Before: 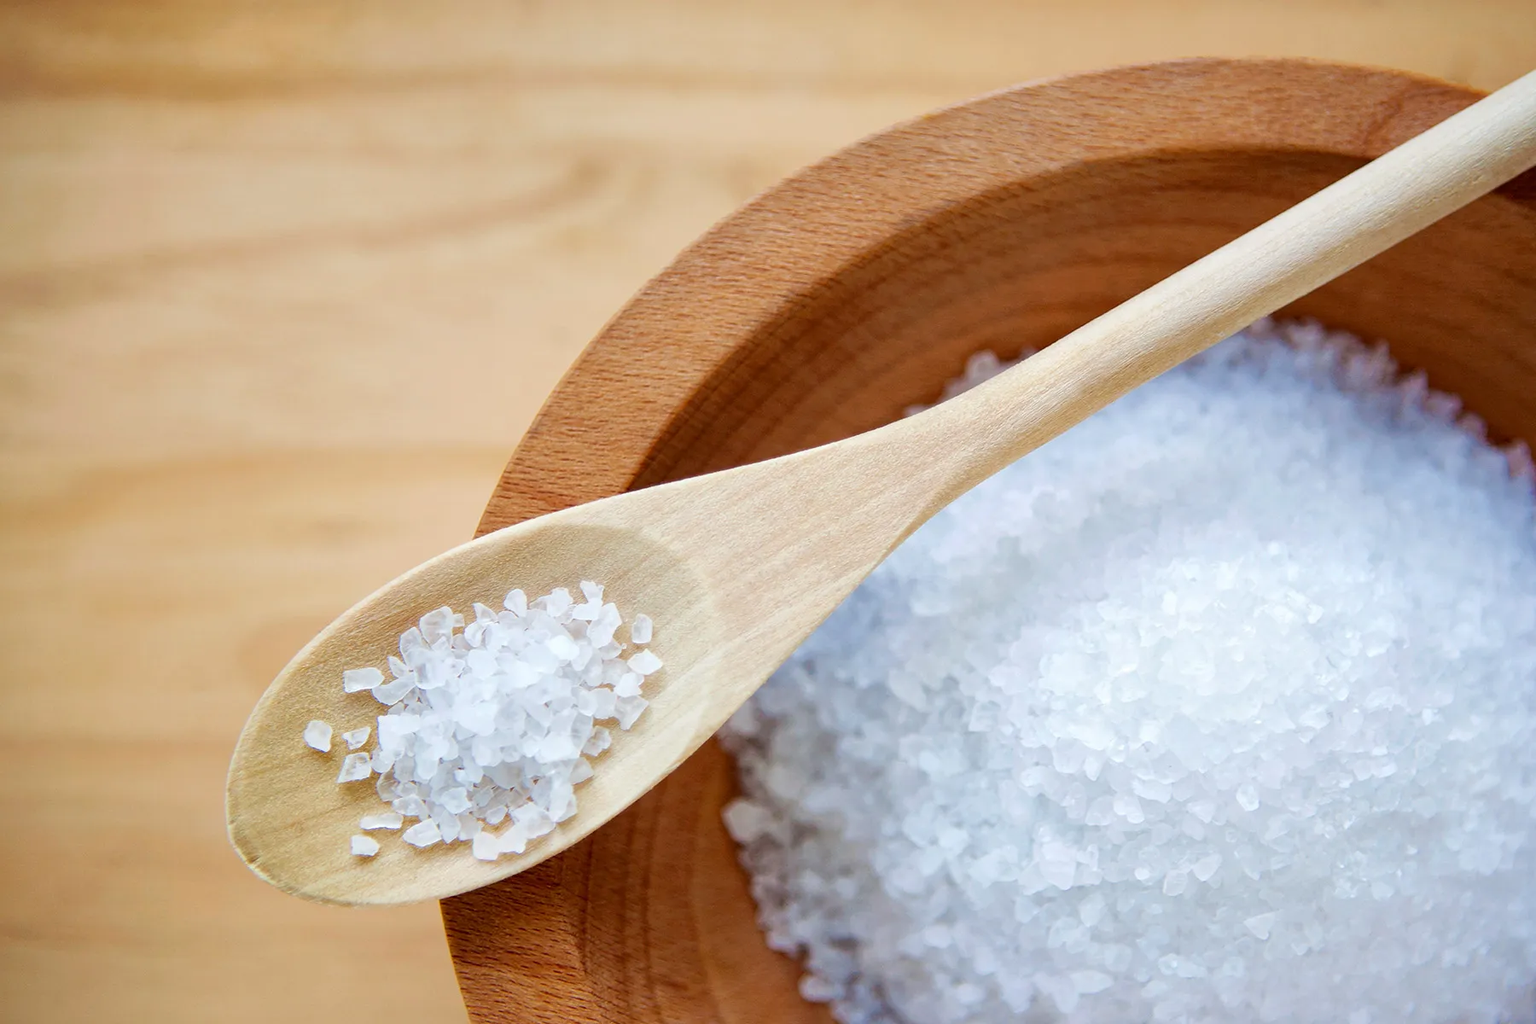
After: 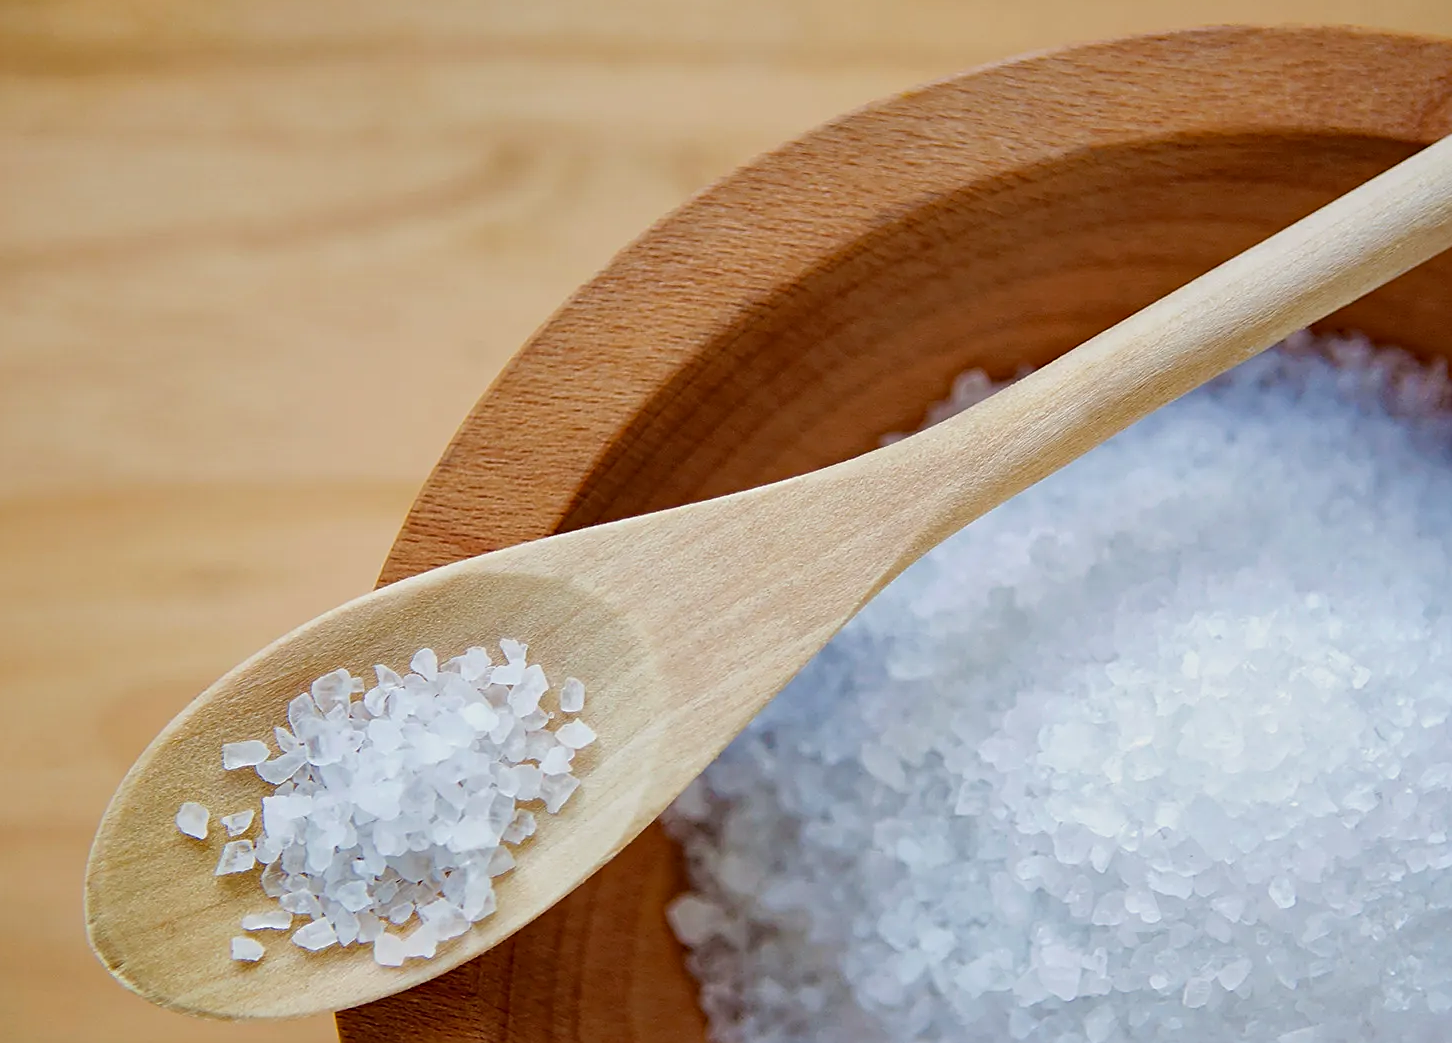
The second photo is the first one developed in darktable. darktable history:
crop: left 10.018%, top 3.562%, right 9.291%, bottom 9.488%
haze removal: compatibility mode true, adaptive false
exposure: exposure -0.292 EV, compensate highlight preservation false
sharpen: on, module defaults
